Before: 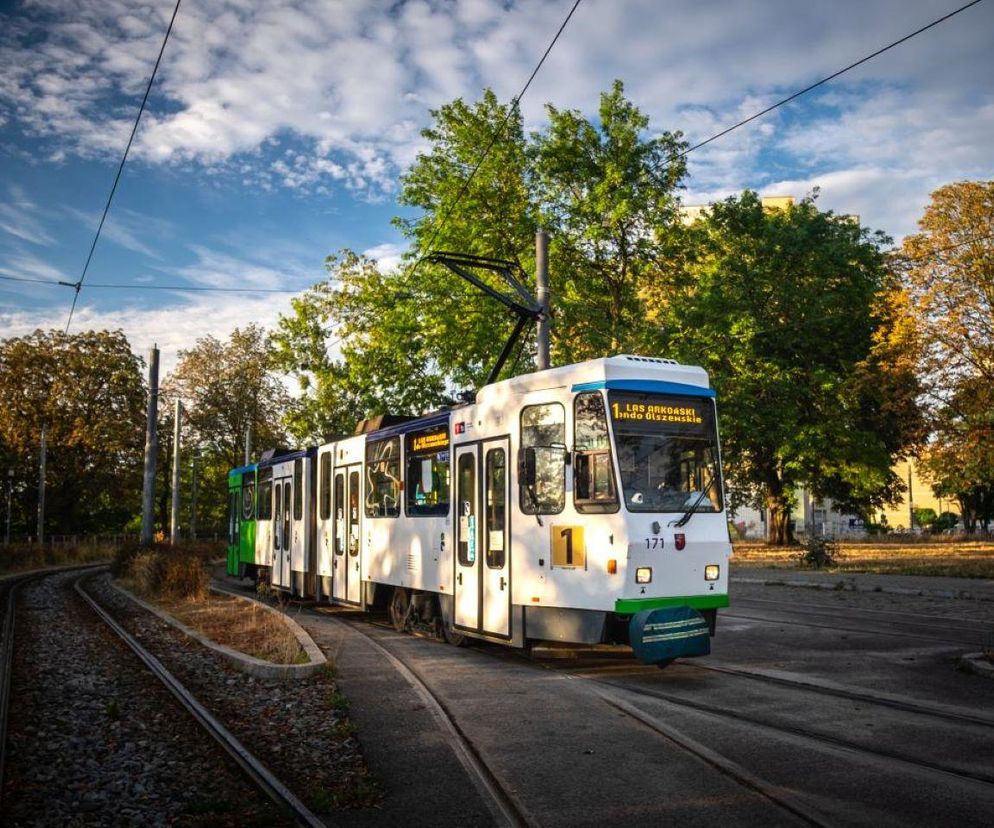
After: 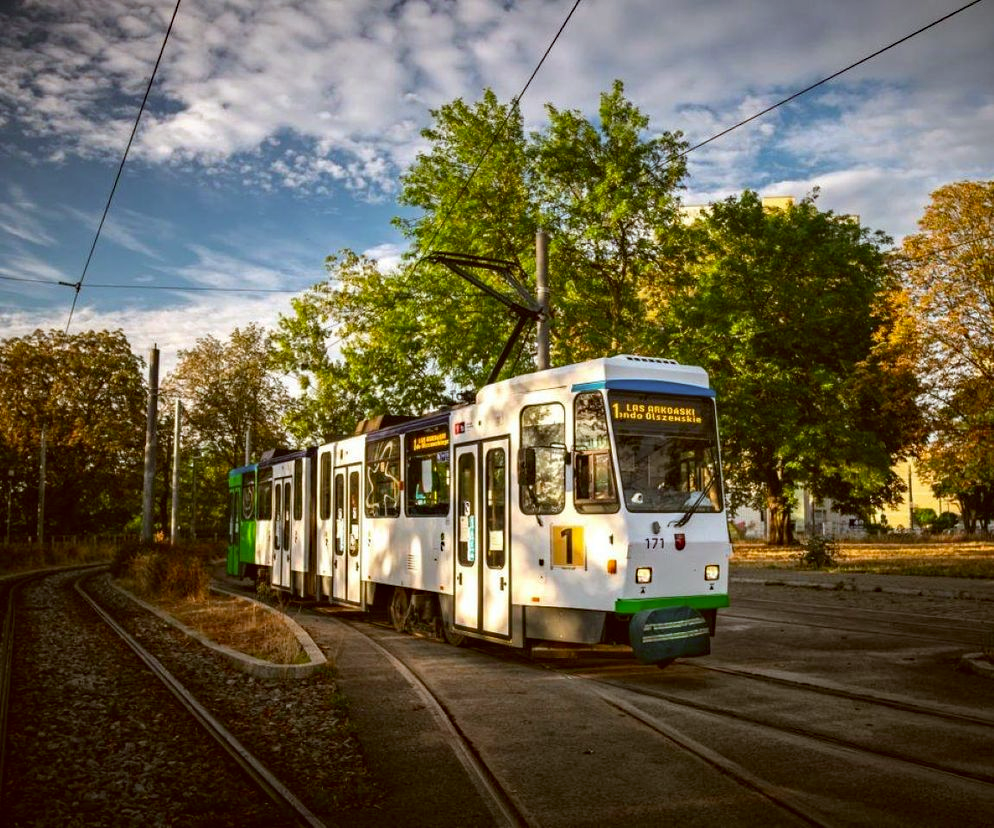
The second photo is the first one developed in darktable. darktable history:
haze removal: compatibility mode true, adaptive false
color correction: highlights a* -0.482, highlights b* 0.161, shadows a* 4.66, shadows b* 20.72
